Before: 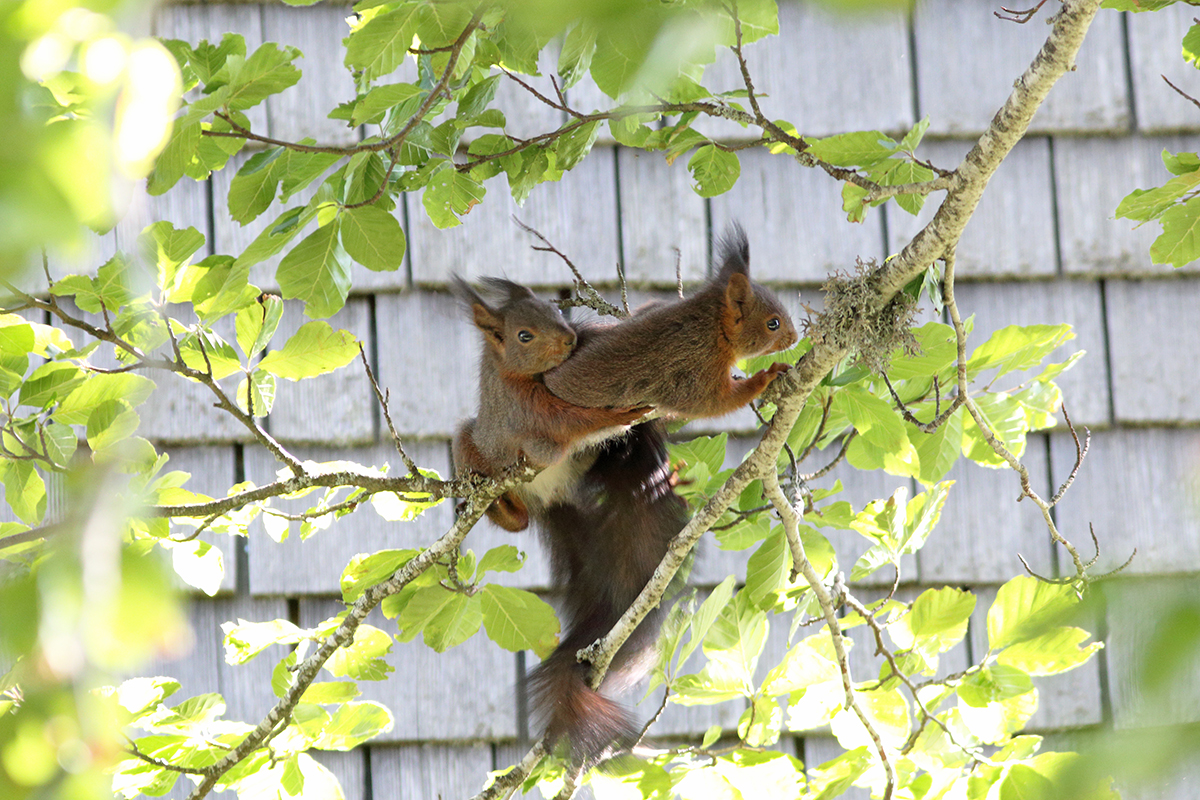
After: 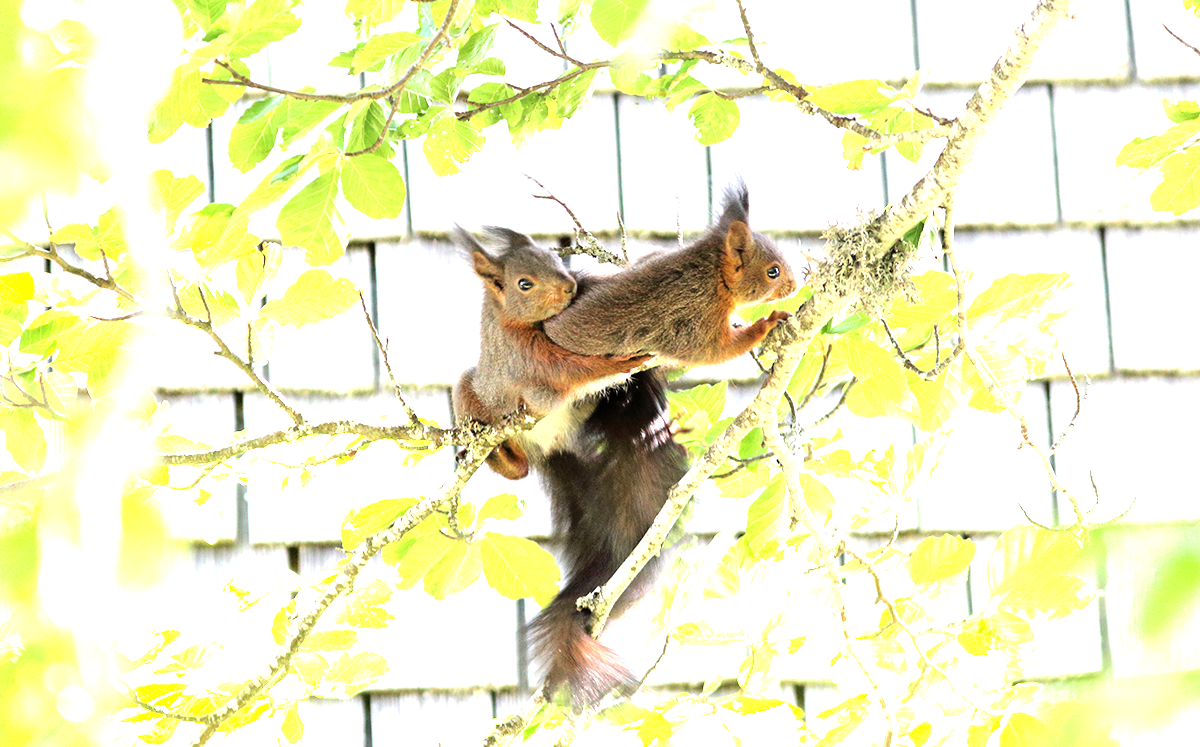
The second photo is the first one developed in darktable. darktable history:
crop and rotate: top 6.593%
tone equalizer: -8 EV -1.11 EV, -7 EV -1 EV, -6 EV -0.862 EV, -5 EV -0.546 EV, -3 EV 0.604 EV, -2 EV 0.856 EV, -1 EV 0.99 EV, +0 EV 1.07 EV
contrast brightness saturation: contrast 0.1, brightness 0.011, saturation 0.023
exposure: black level correction 0, exposure 0.697 EV, compensate highlight preservation false
